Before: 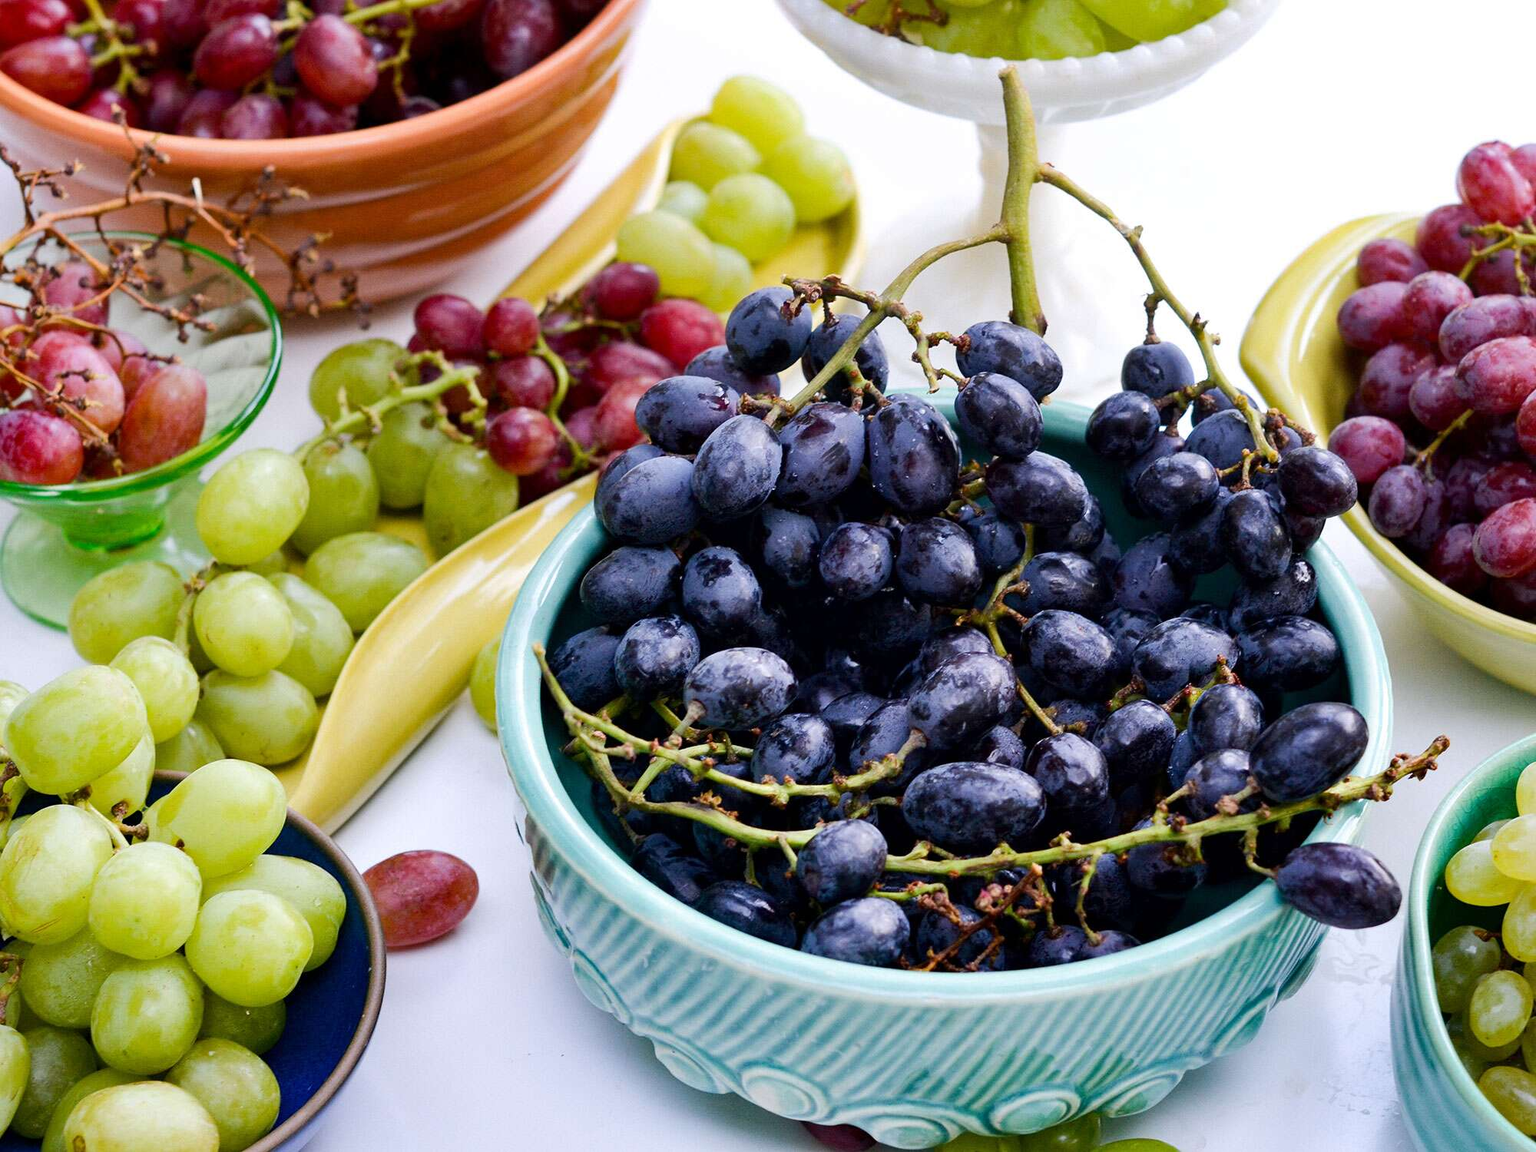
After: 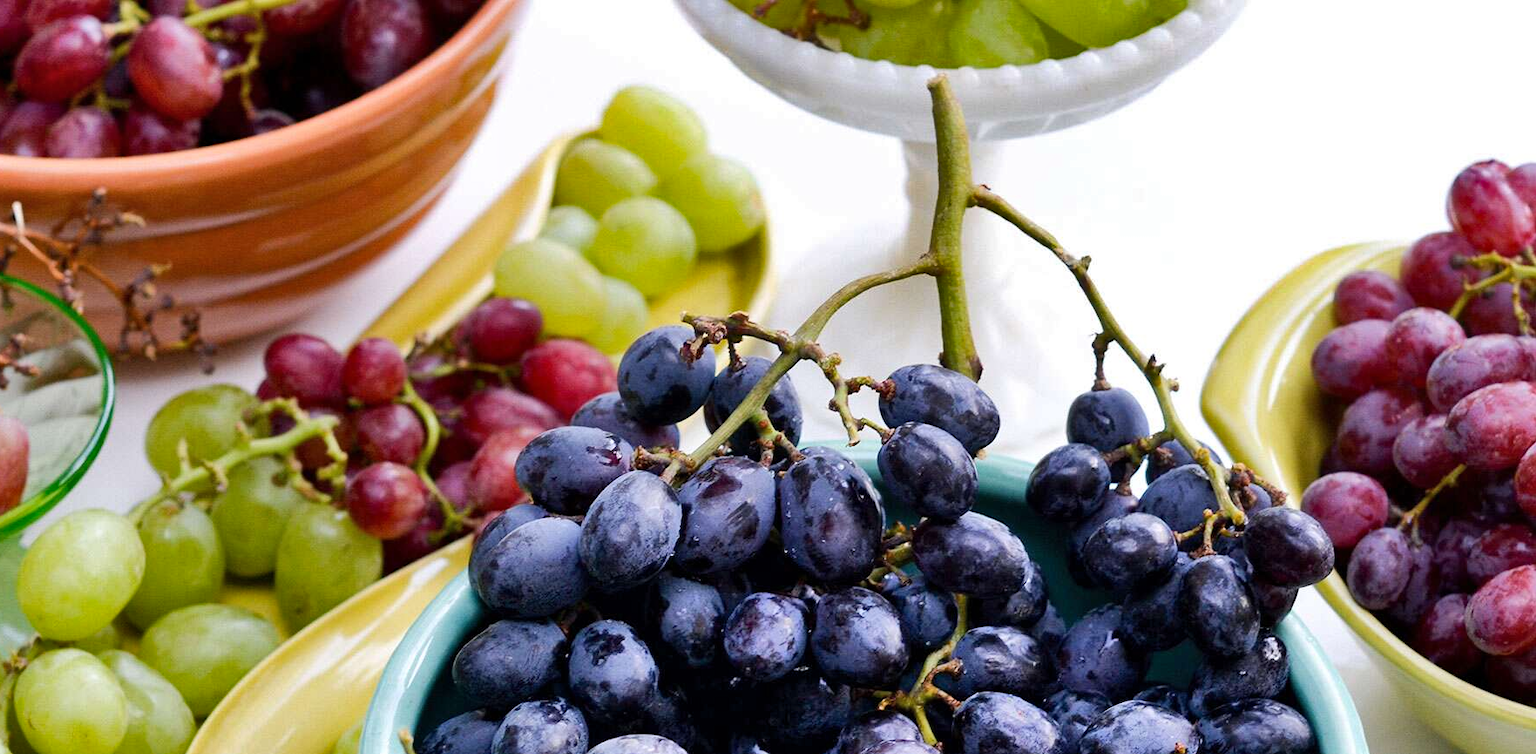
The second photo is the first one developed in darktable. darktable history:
crop and rotate: left 11.813%, bottom 42.238%
shadows and highlights: low approximation 0.01, soften with gaussian
